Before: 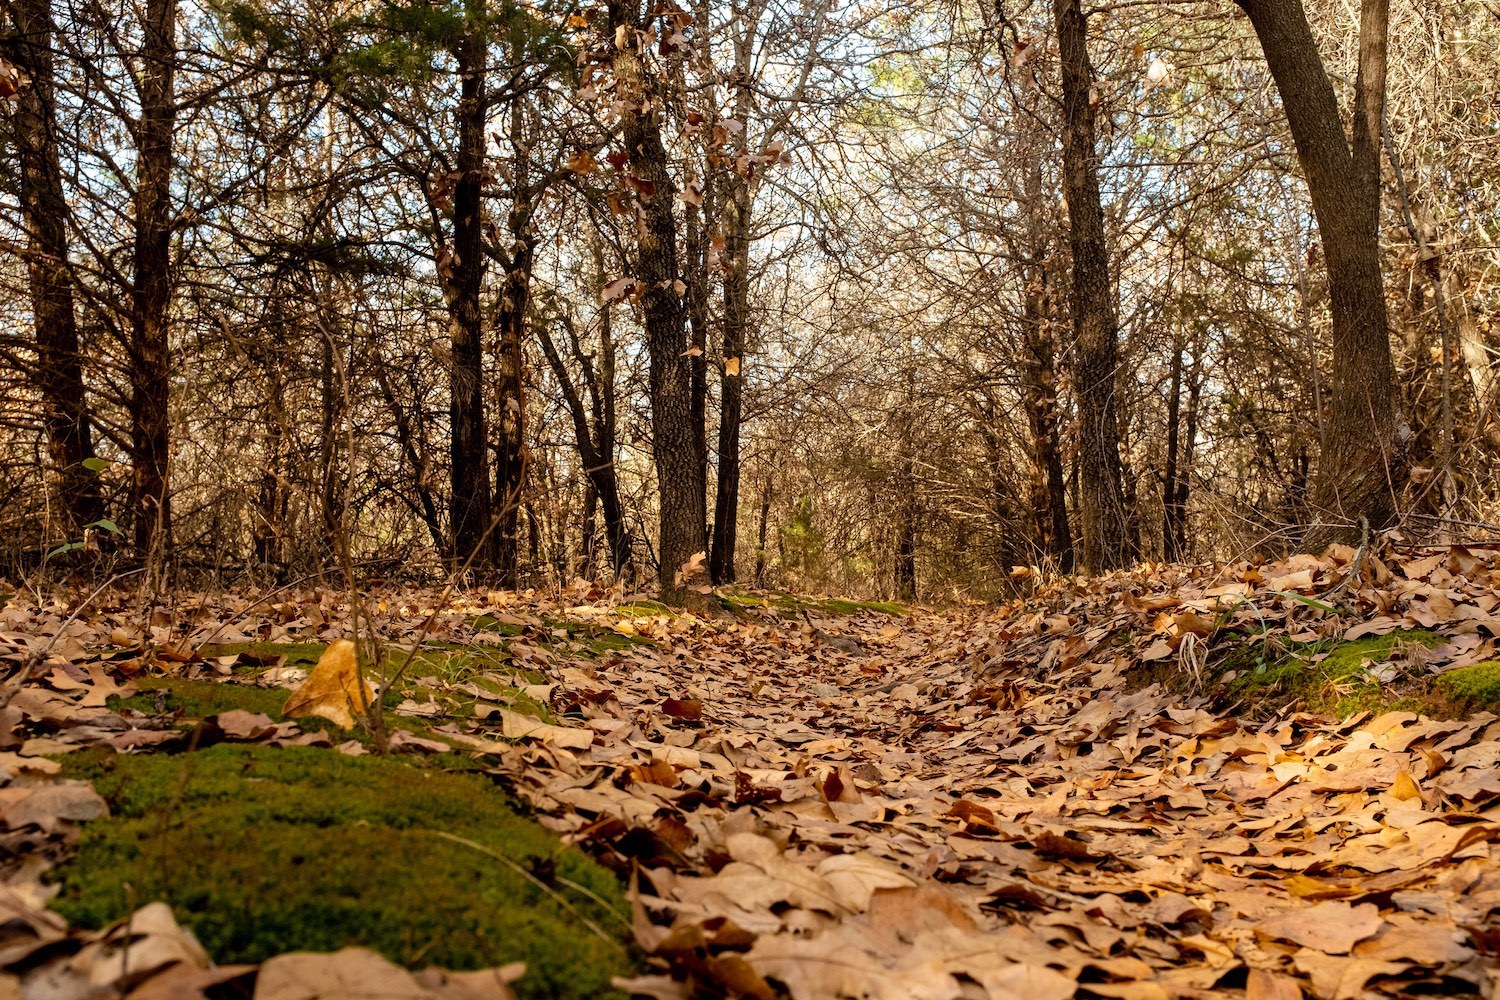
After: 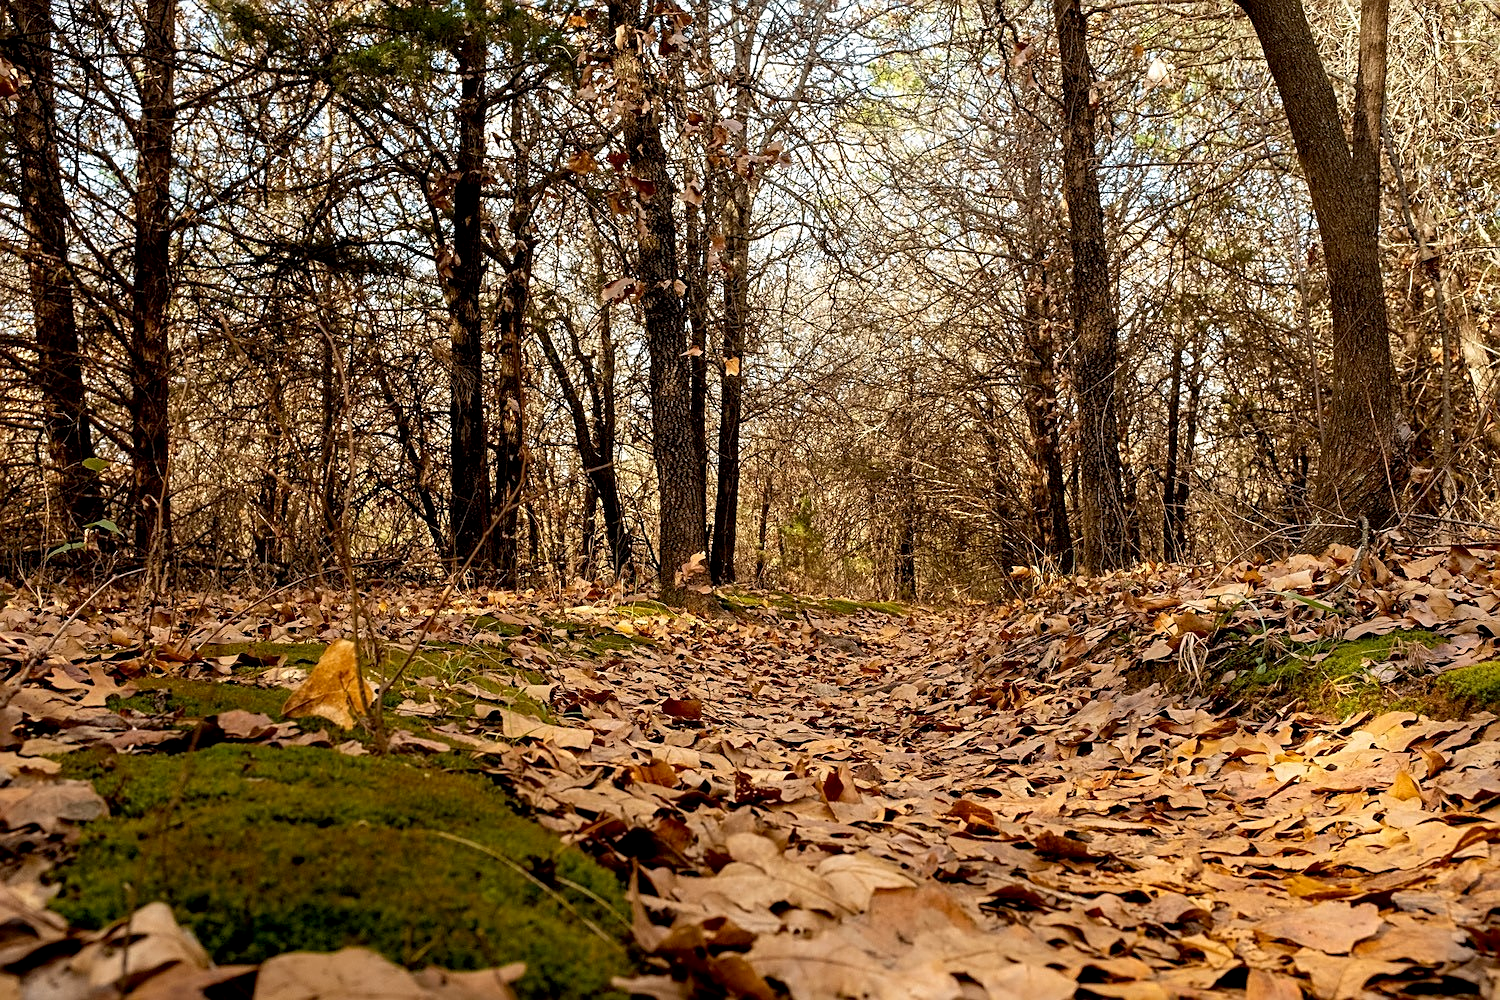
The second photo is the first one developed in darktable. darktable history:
sharpen: on, module defaults
exposure: black level correction 0.004, exposure 0.016 EV, compensate highlight preservation false
